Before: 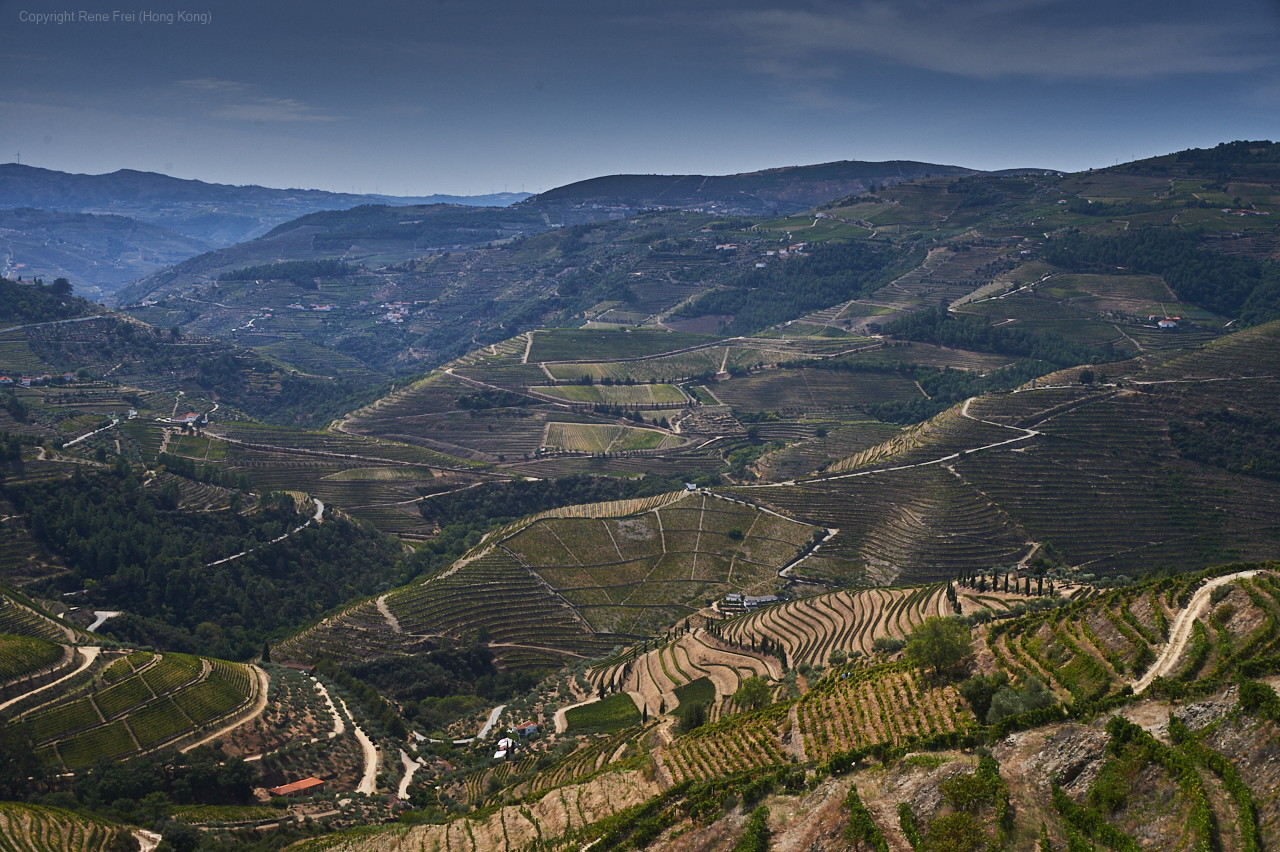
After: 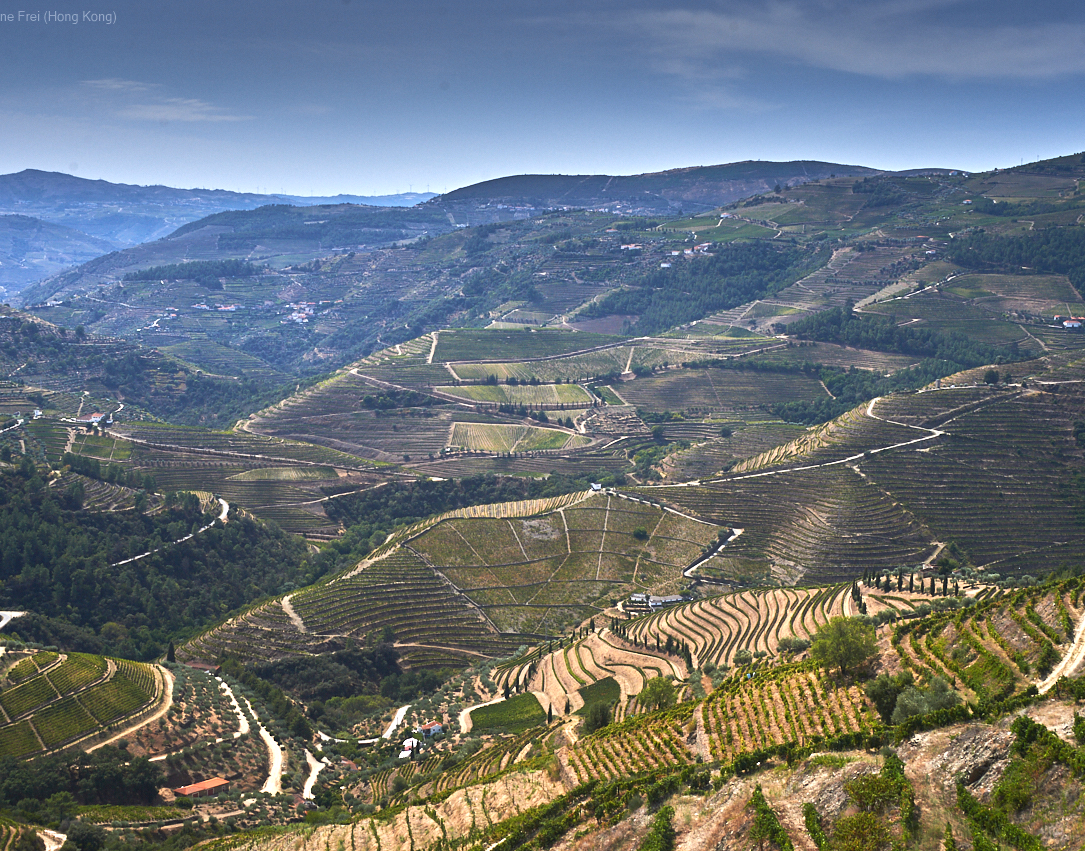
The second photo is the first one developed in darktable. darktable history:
crop: left 7.426%, right 7.802%
exposure: black level correction 0, exposure 1 EV, compensate exposure bias true, compensate highlight preservation false
